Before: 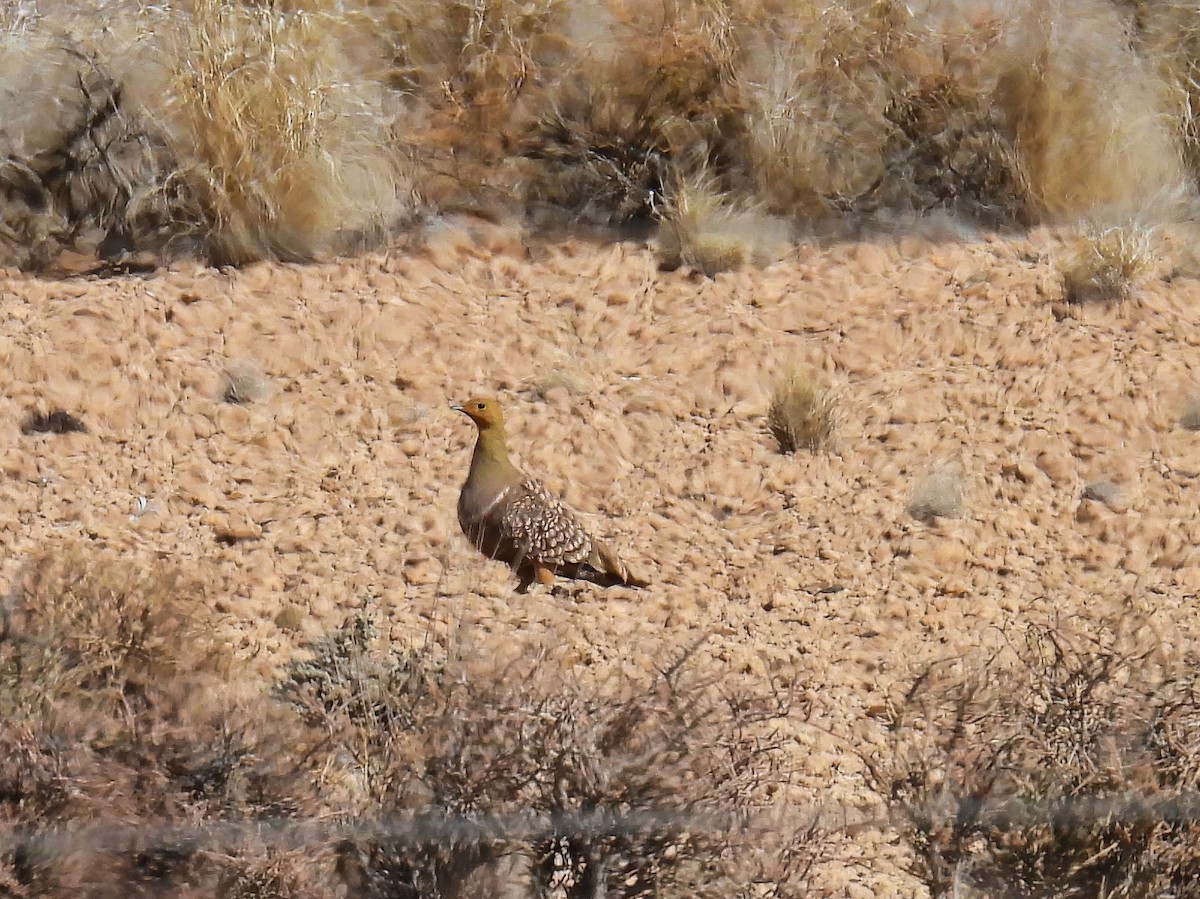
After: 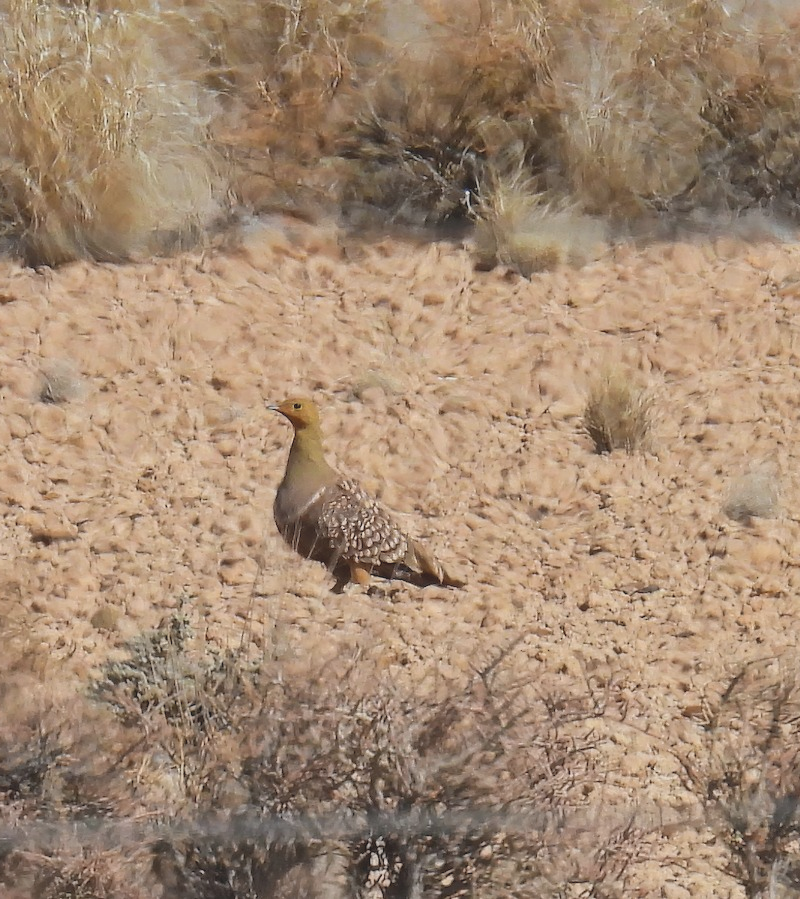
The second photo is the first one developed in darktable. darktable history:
crop: left 15.372%, right 17.923%
contrast brightness saturation: contrast -0.164, brightness 0.043, saturation -0.138
